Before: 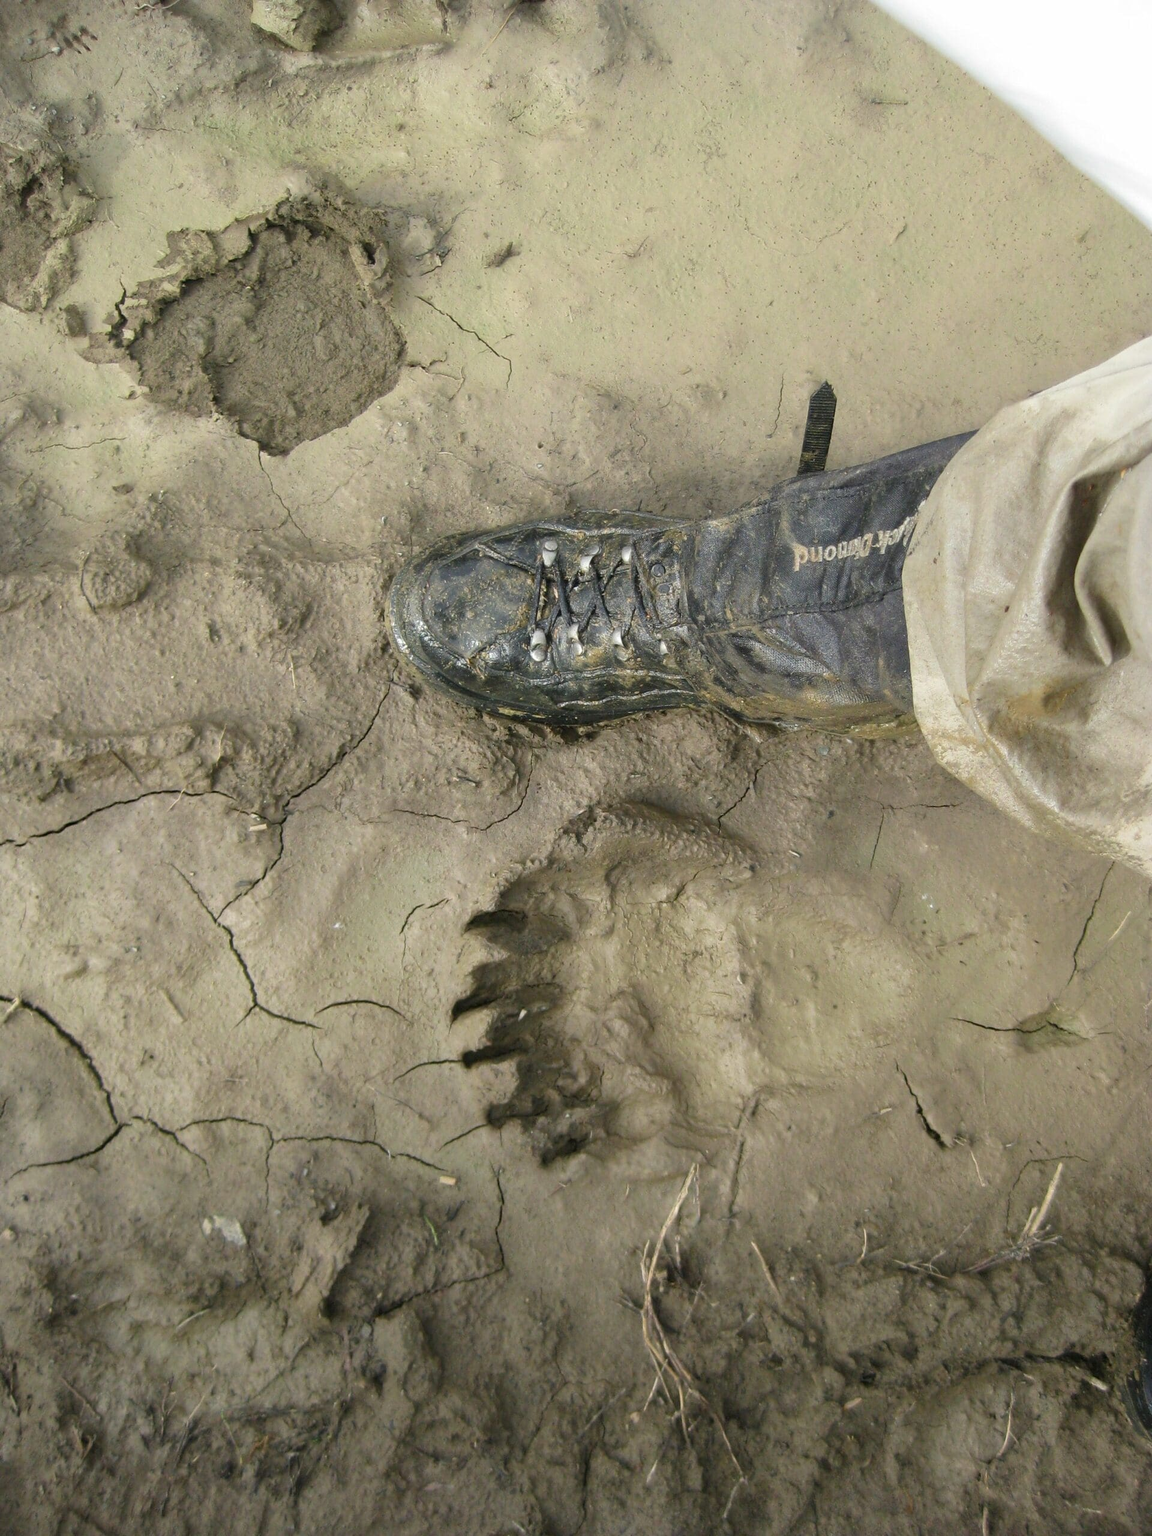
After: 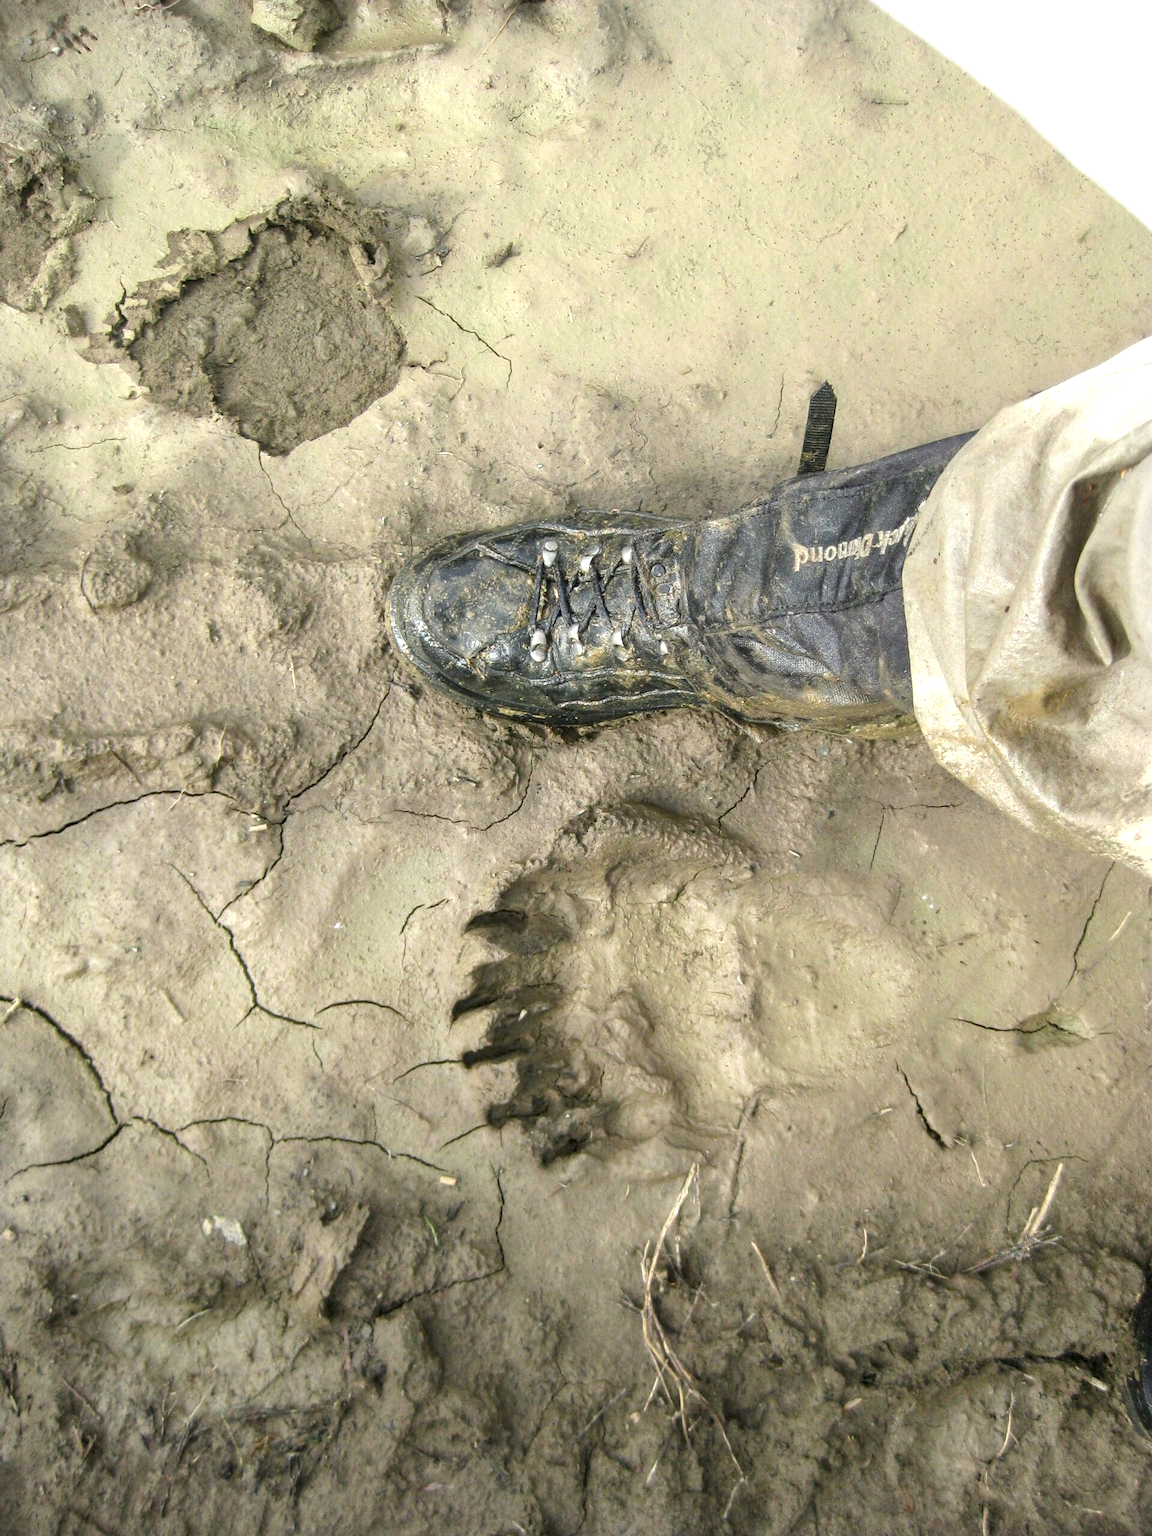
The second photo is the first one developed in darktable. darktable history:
exposure: exposure 0.602 EV, compensate highlight preservation false
local contrast: on, module defaults
